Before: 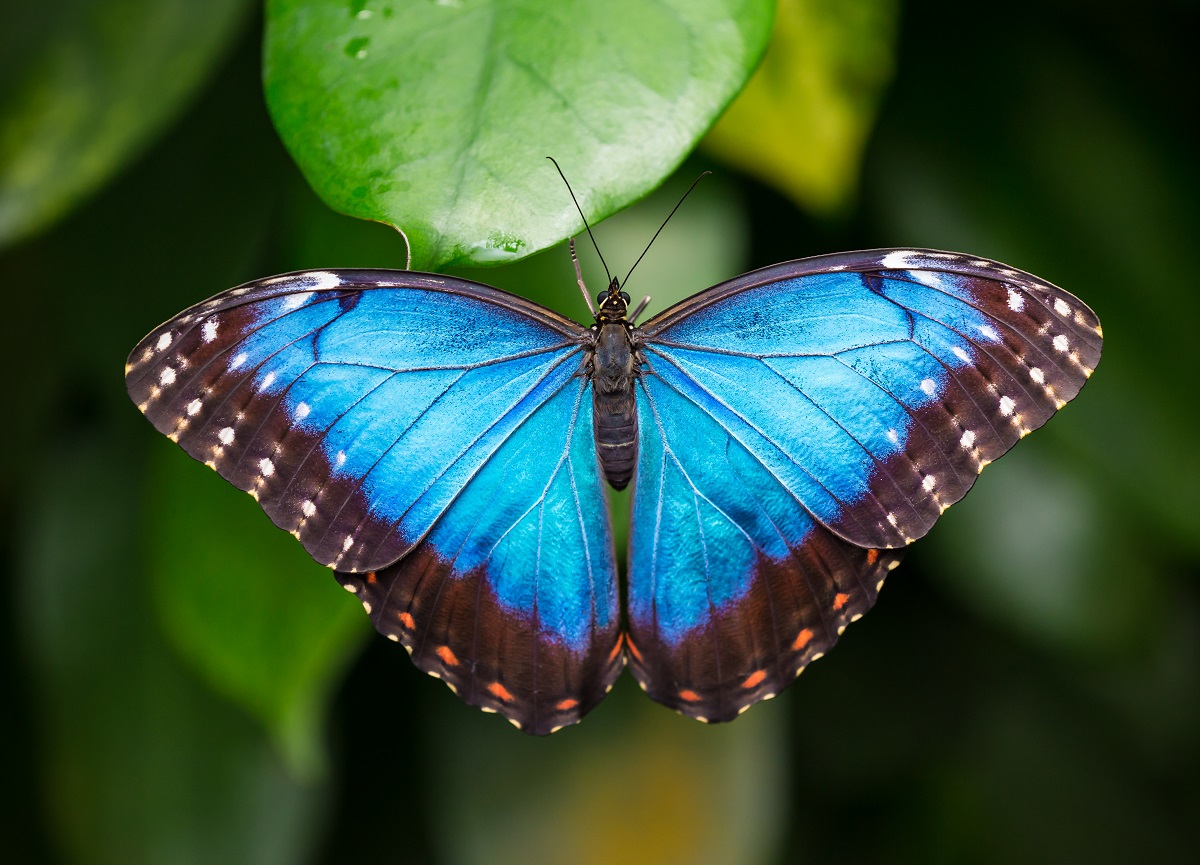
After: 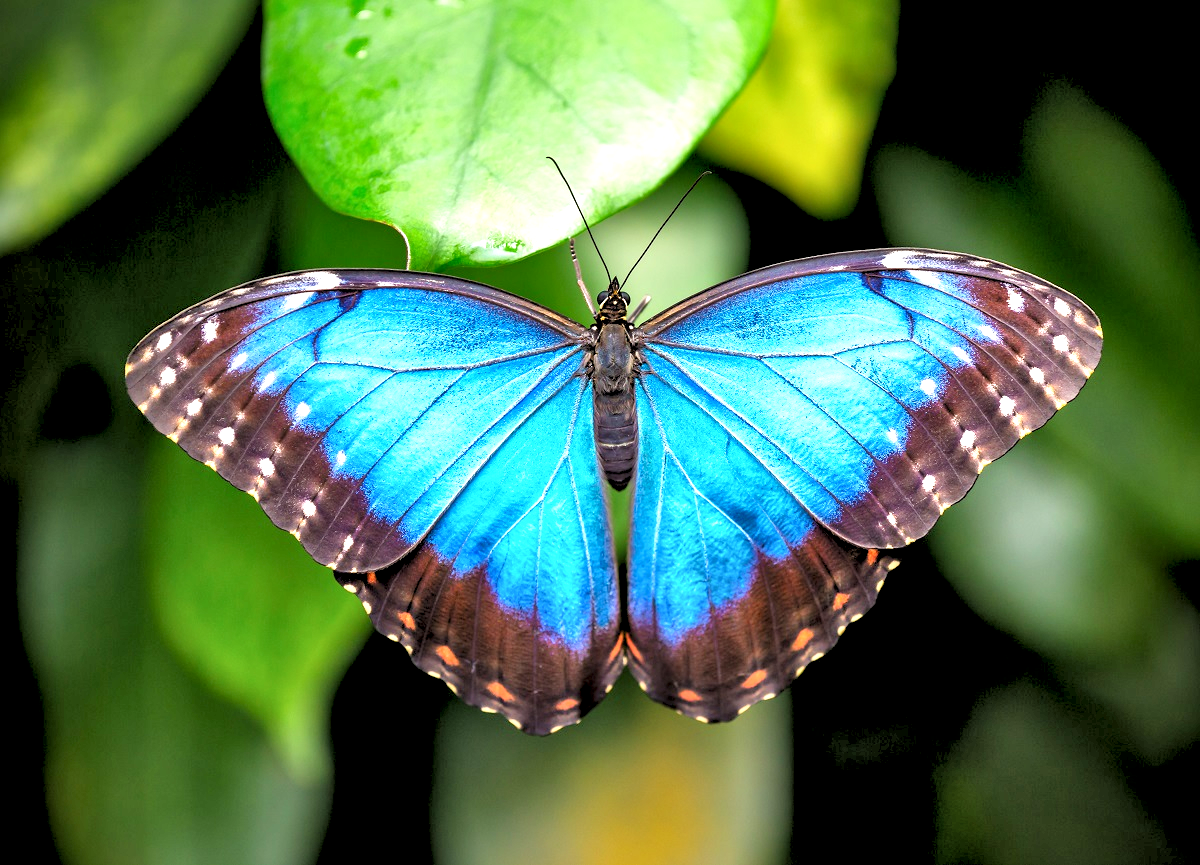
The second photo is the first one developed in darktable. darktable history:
rgb levels: preserve colors sum RGB, levels [[0.038, 0.433, 0.934], [0, 0.5, 1], [0, 0.5, 1]]
local contrast: mode bilateral grid, contrast 25, coarseness 60, detail 151%, midtone range 0.2
exposure: exposure 1.089 EV, compensate highlight preservation false
